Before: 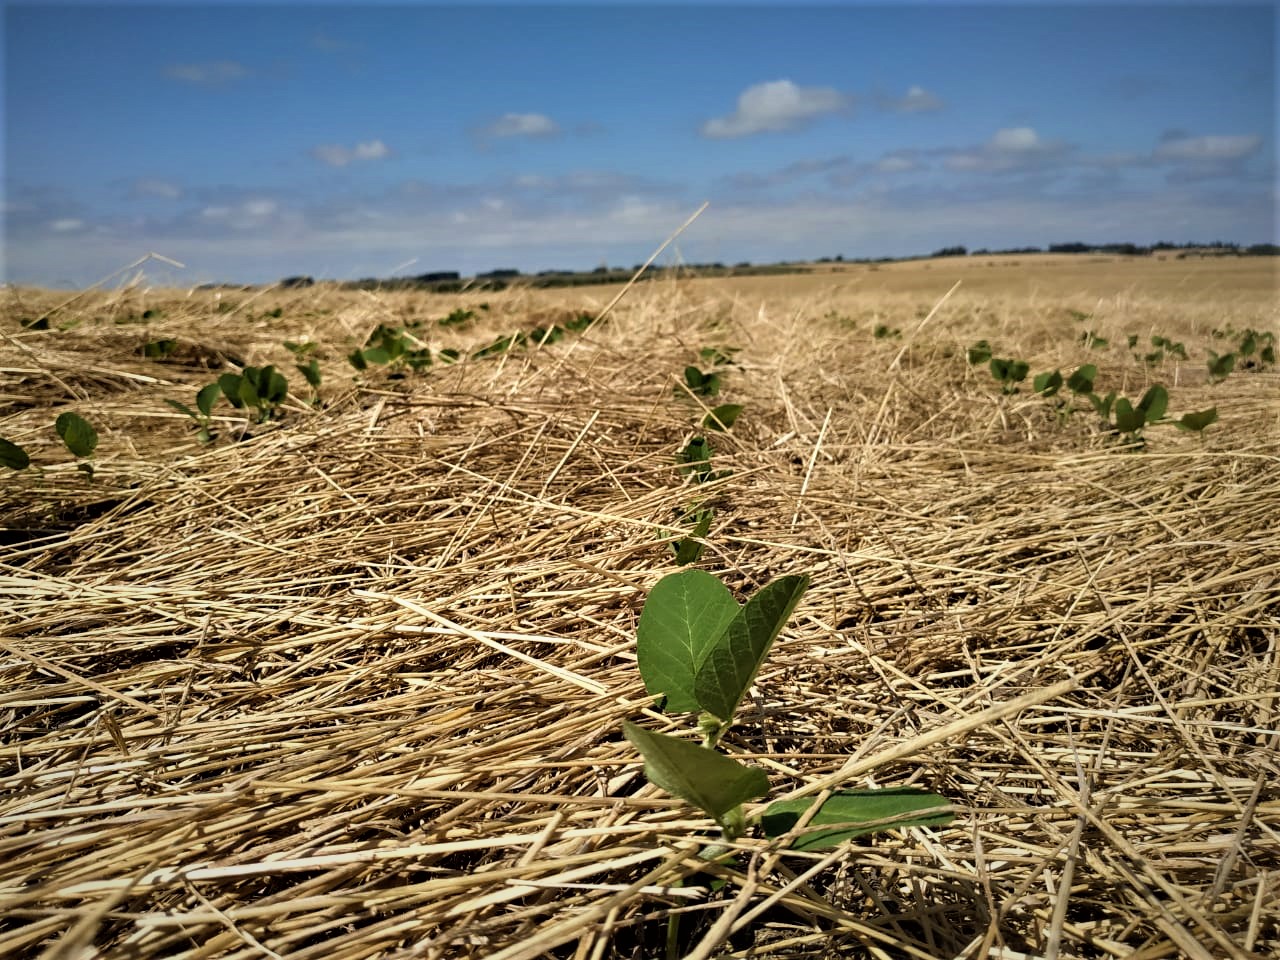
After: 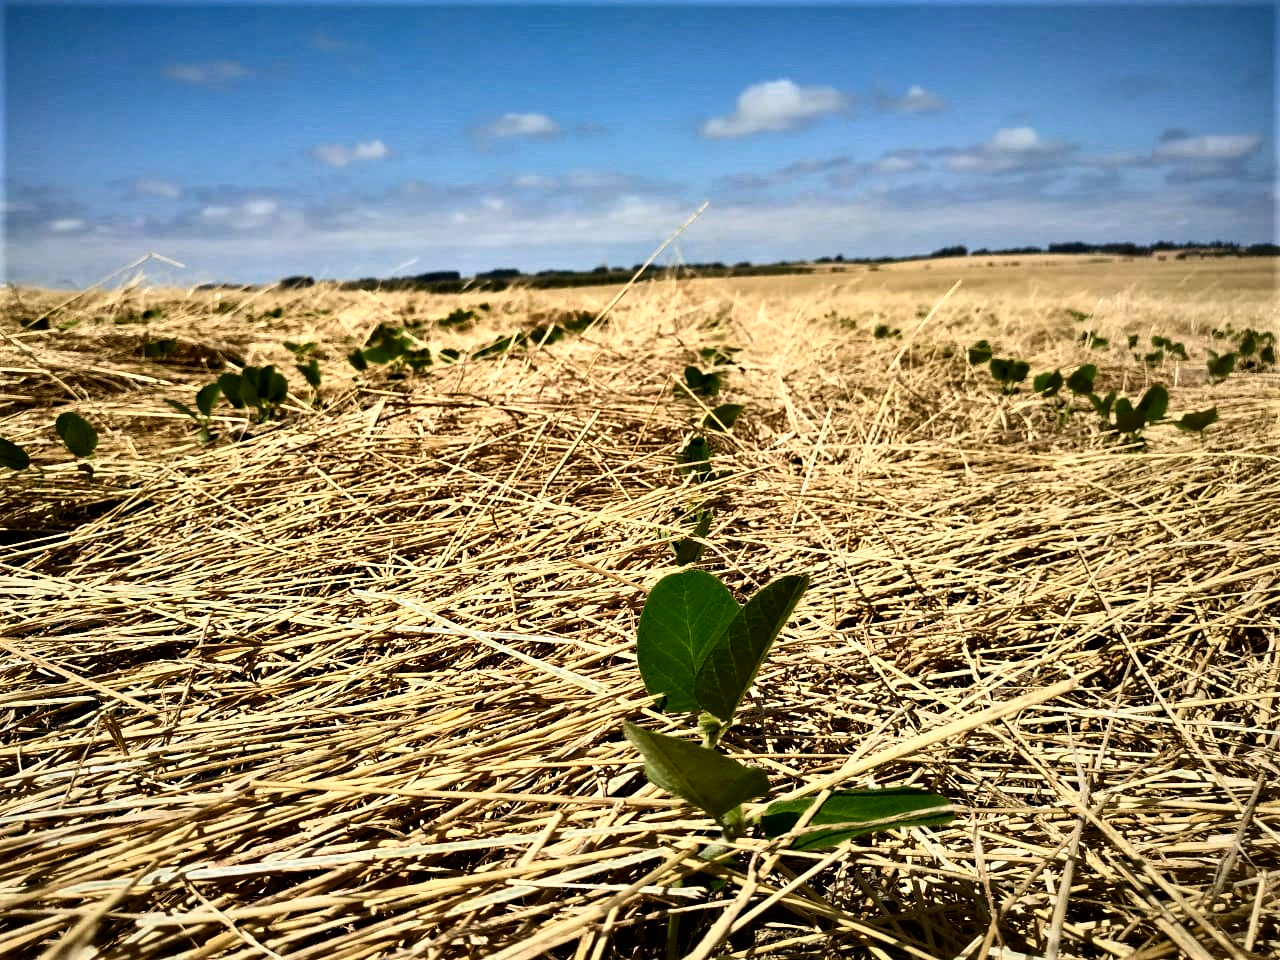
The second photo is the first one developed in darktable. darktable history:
sharpen: radius 5.325, amount 0.312, threshold 26.433
contrast brightness saturation: contrast 0.4, brightness 0.1, saturation 0.21
color zones: curves: ch0 [(0.25, 0.5) (0.347, 0.092) (0.75, 0.5)]; ch1 [(0.25, 0.5) (0.33, 0.51) (0.75, 0.5)]
shadows and highlights: shadows 60, soften with gaussian
levels: levels [0, 0.492, 0.984]
